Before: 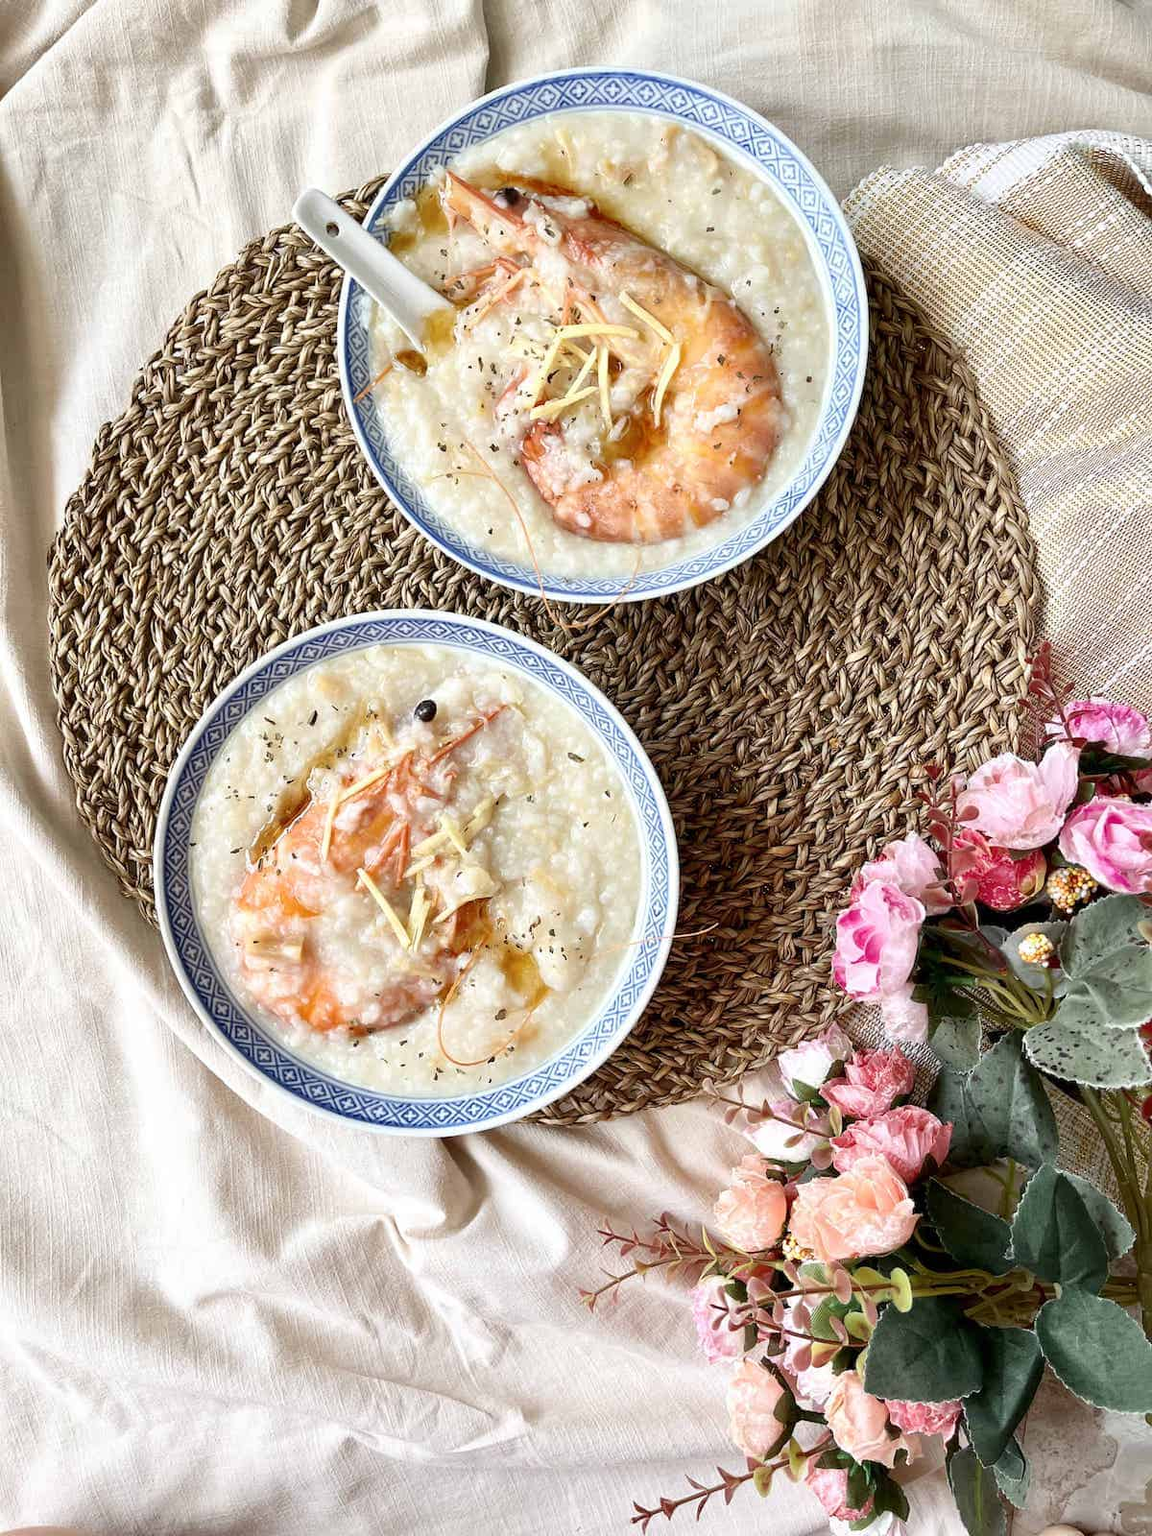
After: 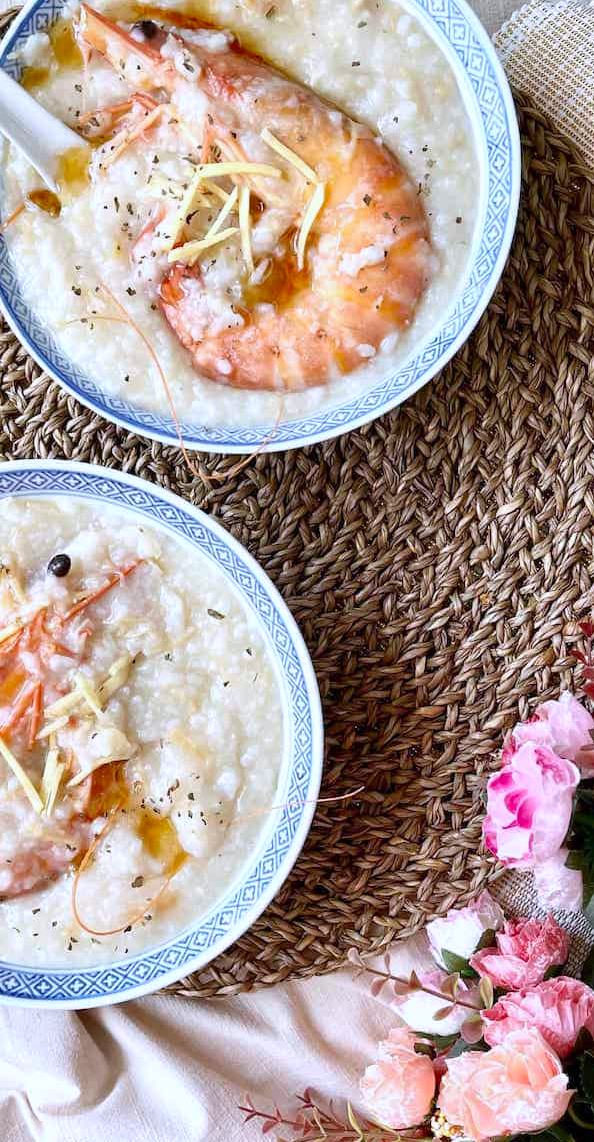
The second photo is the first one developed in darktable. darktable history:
crop: left 32.075%, top 10.976%, right 18.355%, bottom 17.596%
white balance: red 0.967, blue 1.119, emerald 0.756
